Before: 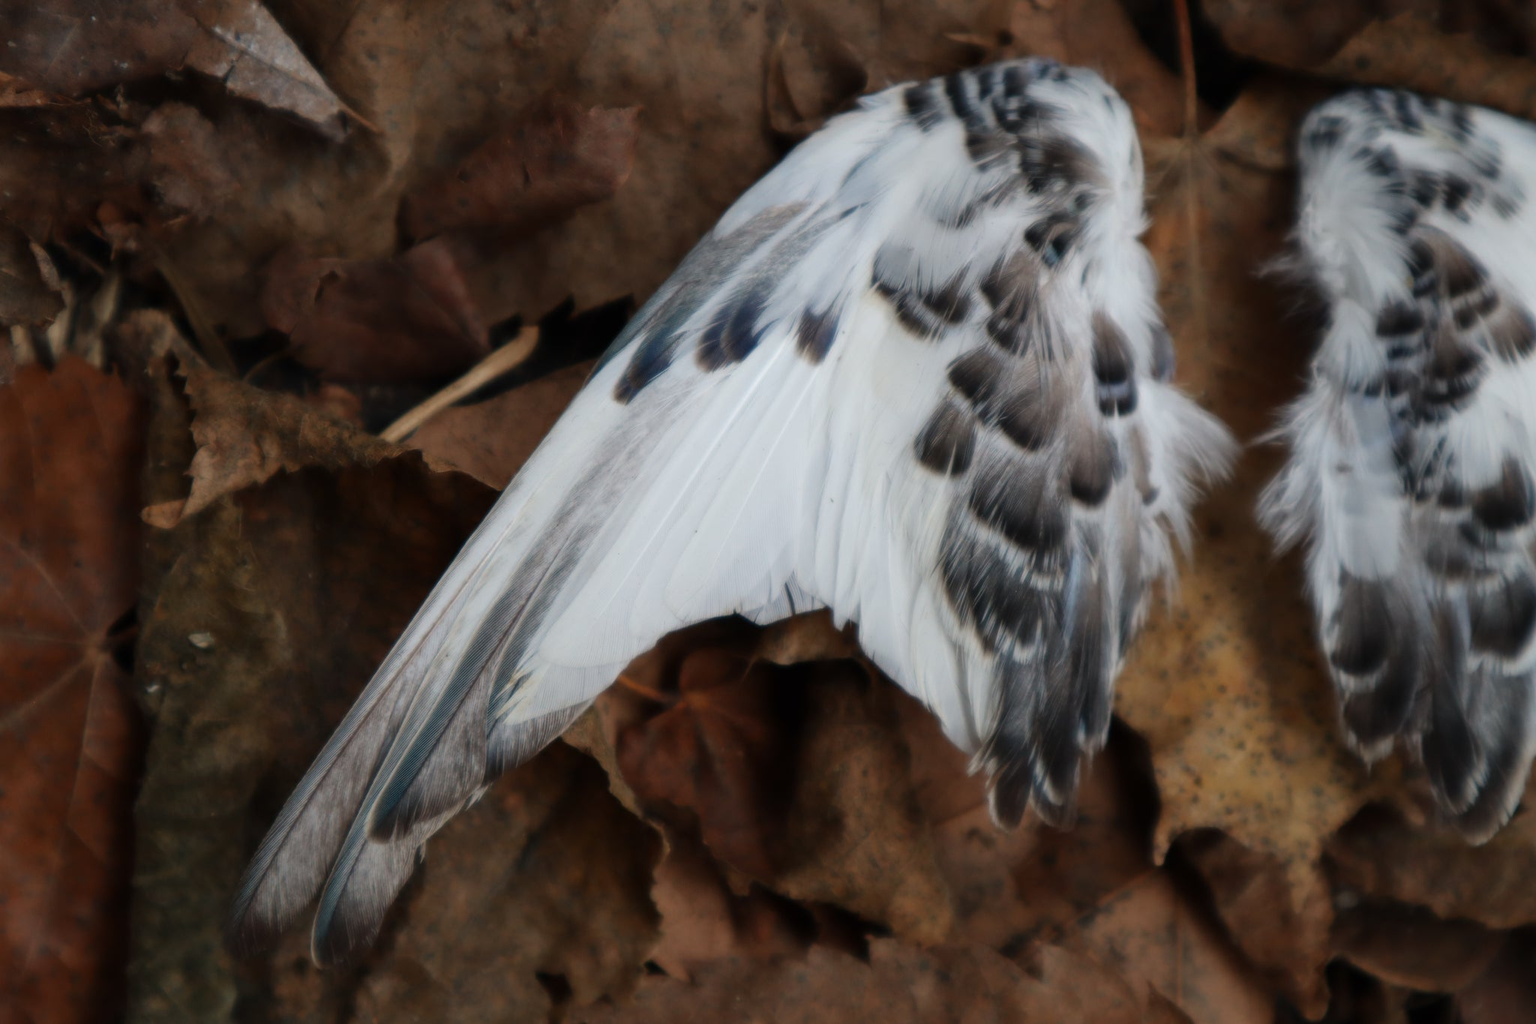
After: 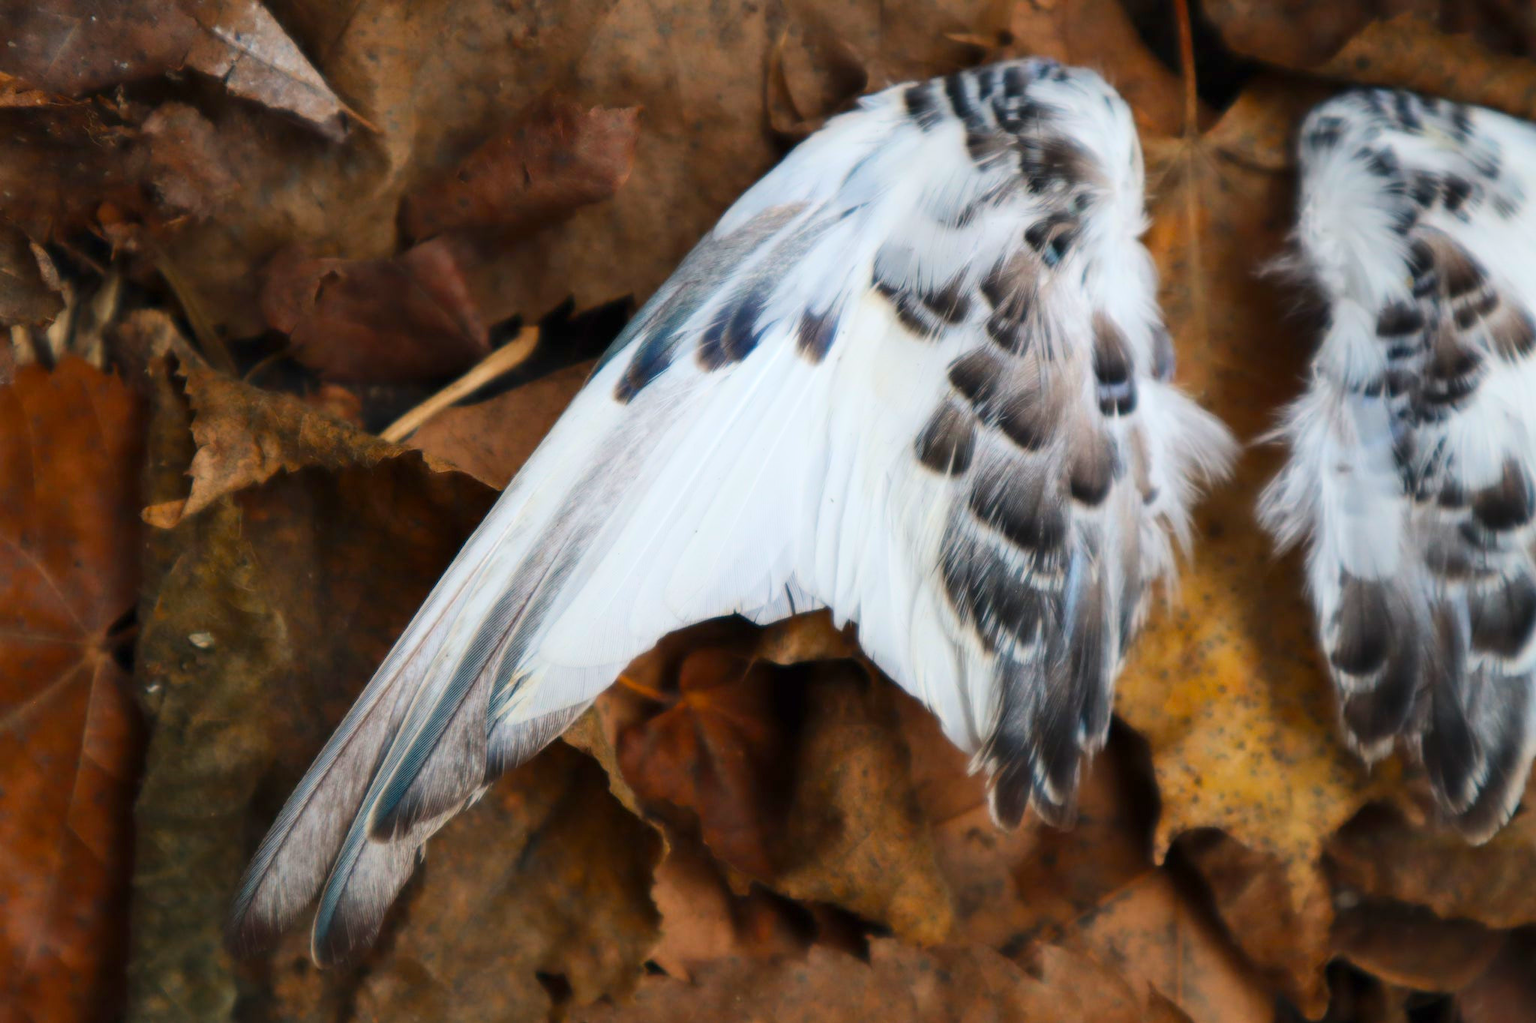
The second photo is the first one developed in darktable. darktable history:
exposure: exposure 0.2 EV, compensate highlight preservation false
color balance rgb: perceptual saturation grading › global saturation 25%, perceptual brilliance grading › mid-tones 10%, perceptual brilliance grading › shadows 15%, global vibrance 20%
base curve: curves: ch0 [(0, 0) (0.666, 0.806) (1, 1)]
